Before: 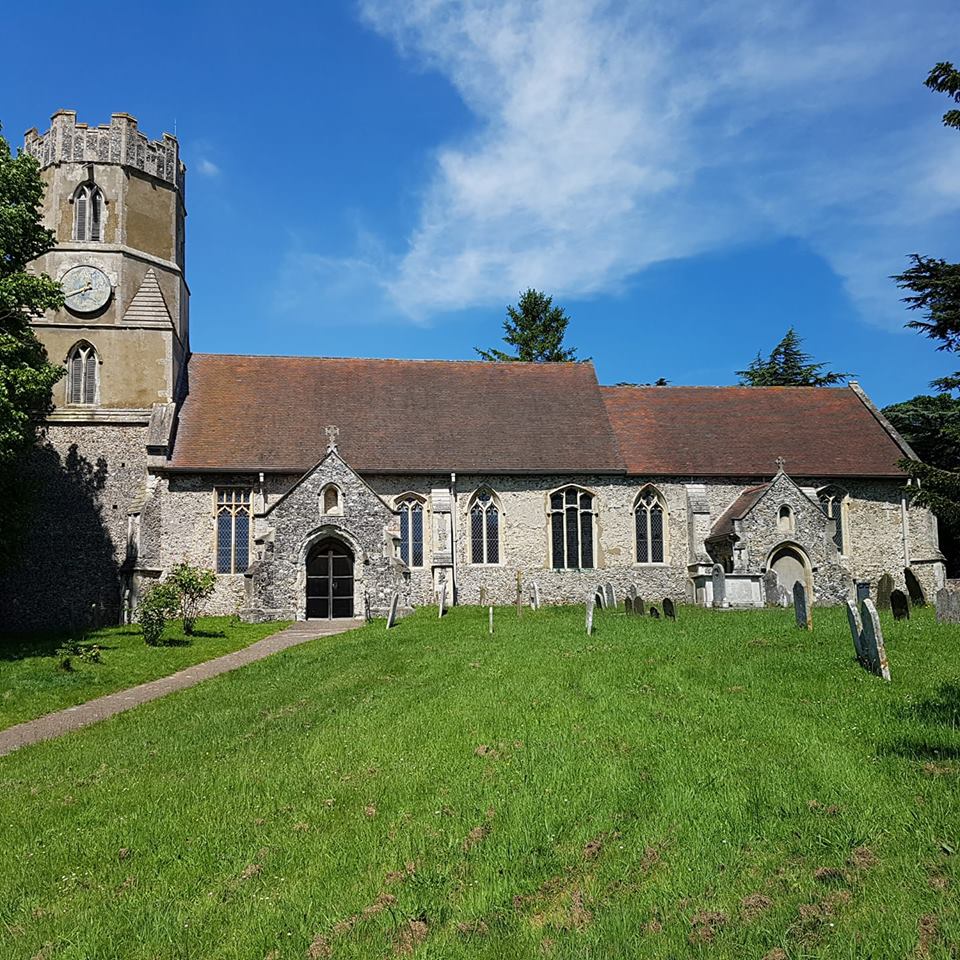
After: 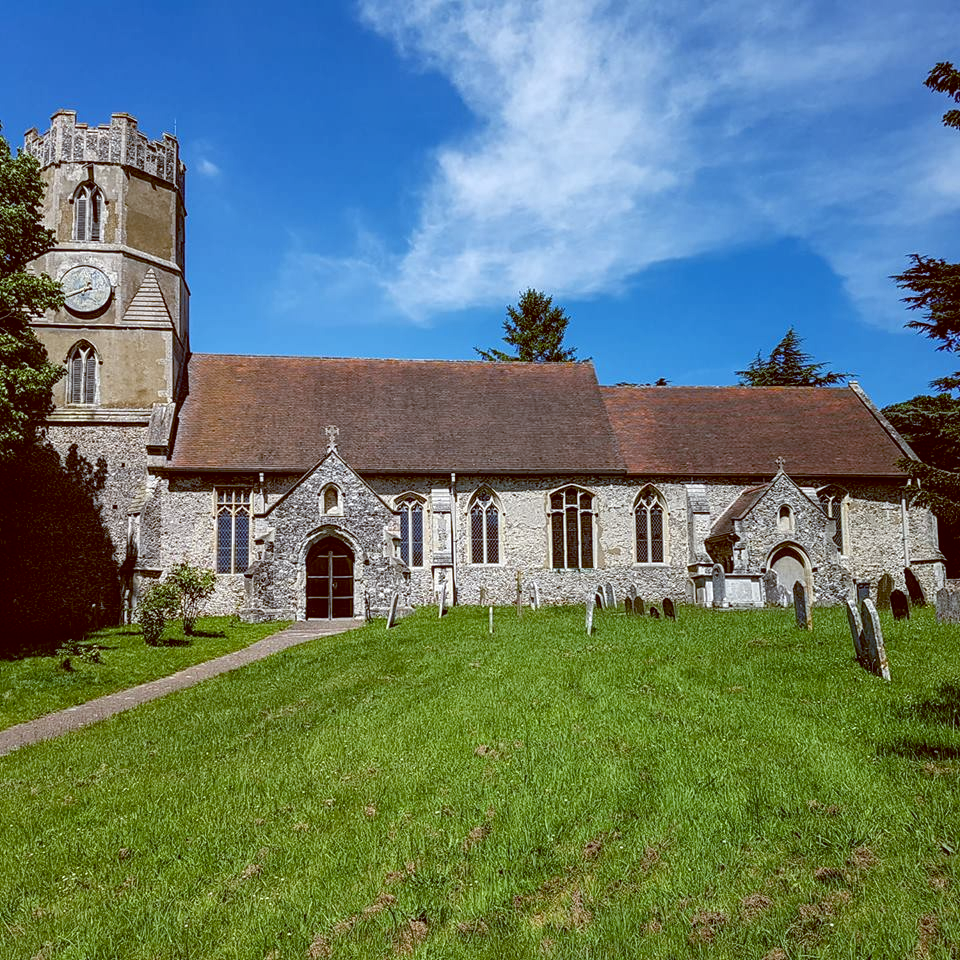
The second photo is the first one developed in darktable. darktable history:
color balance: lift [1, 1.015, 1.004, 0.985], gamma [1, 0.958, 0.971, 1.042], gain [1, 0.956, 0.977, 1.044]
local contrast: detail 130%
